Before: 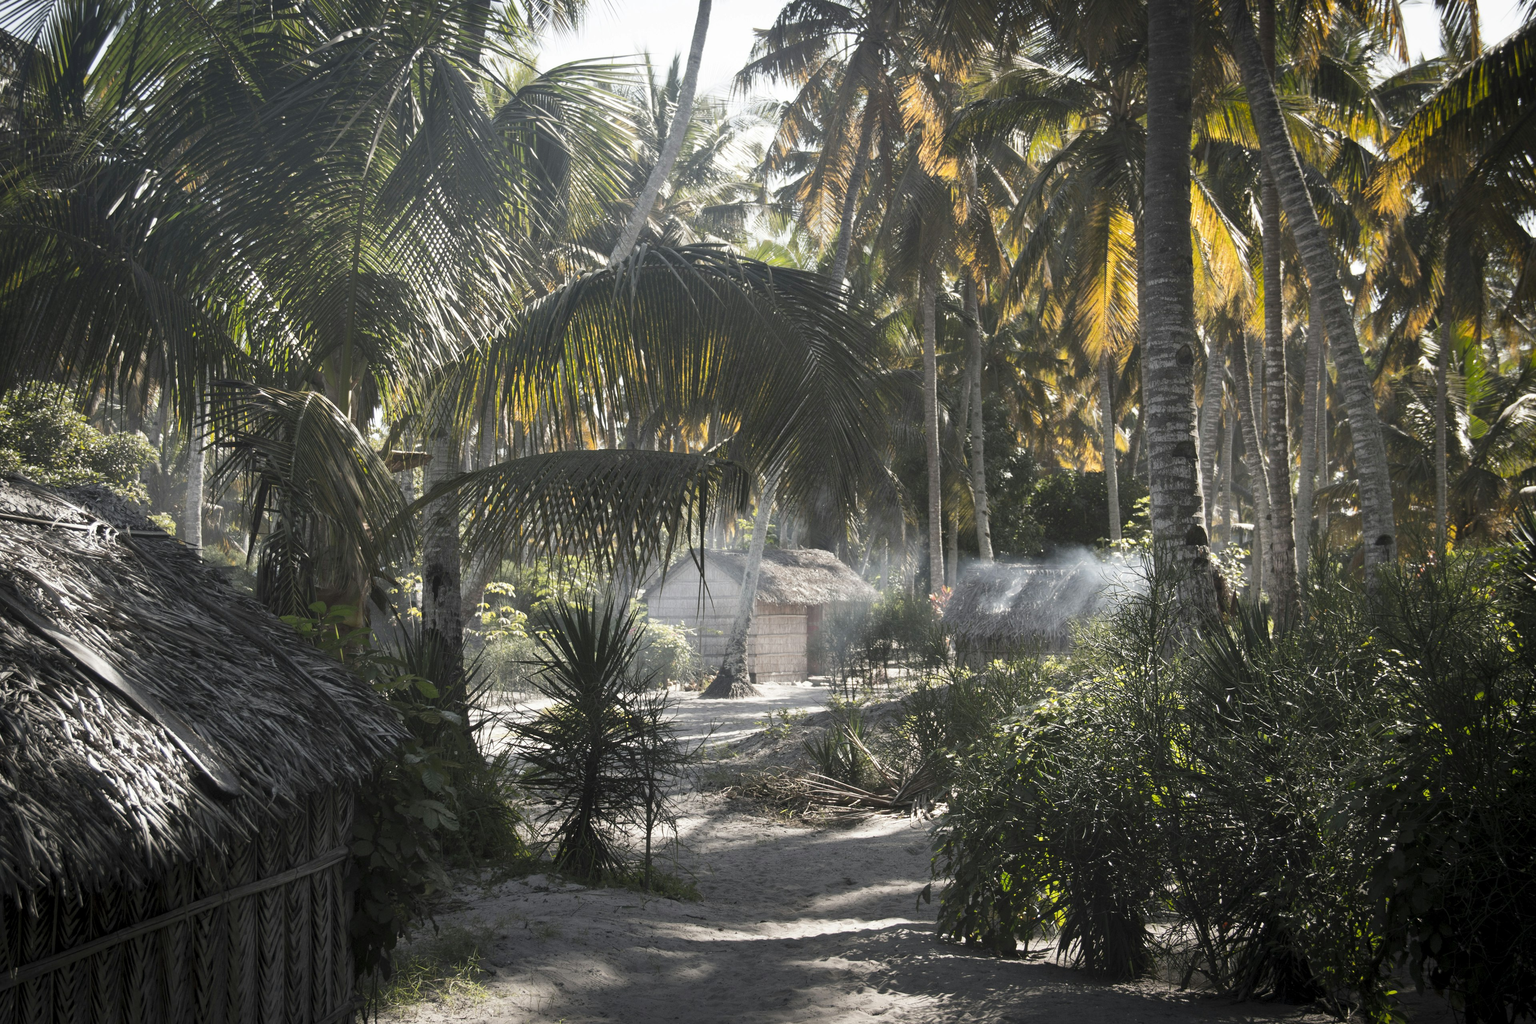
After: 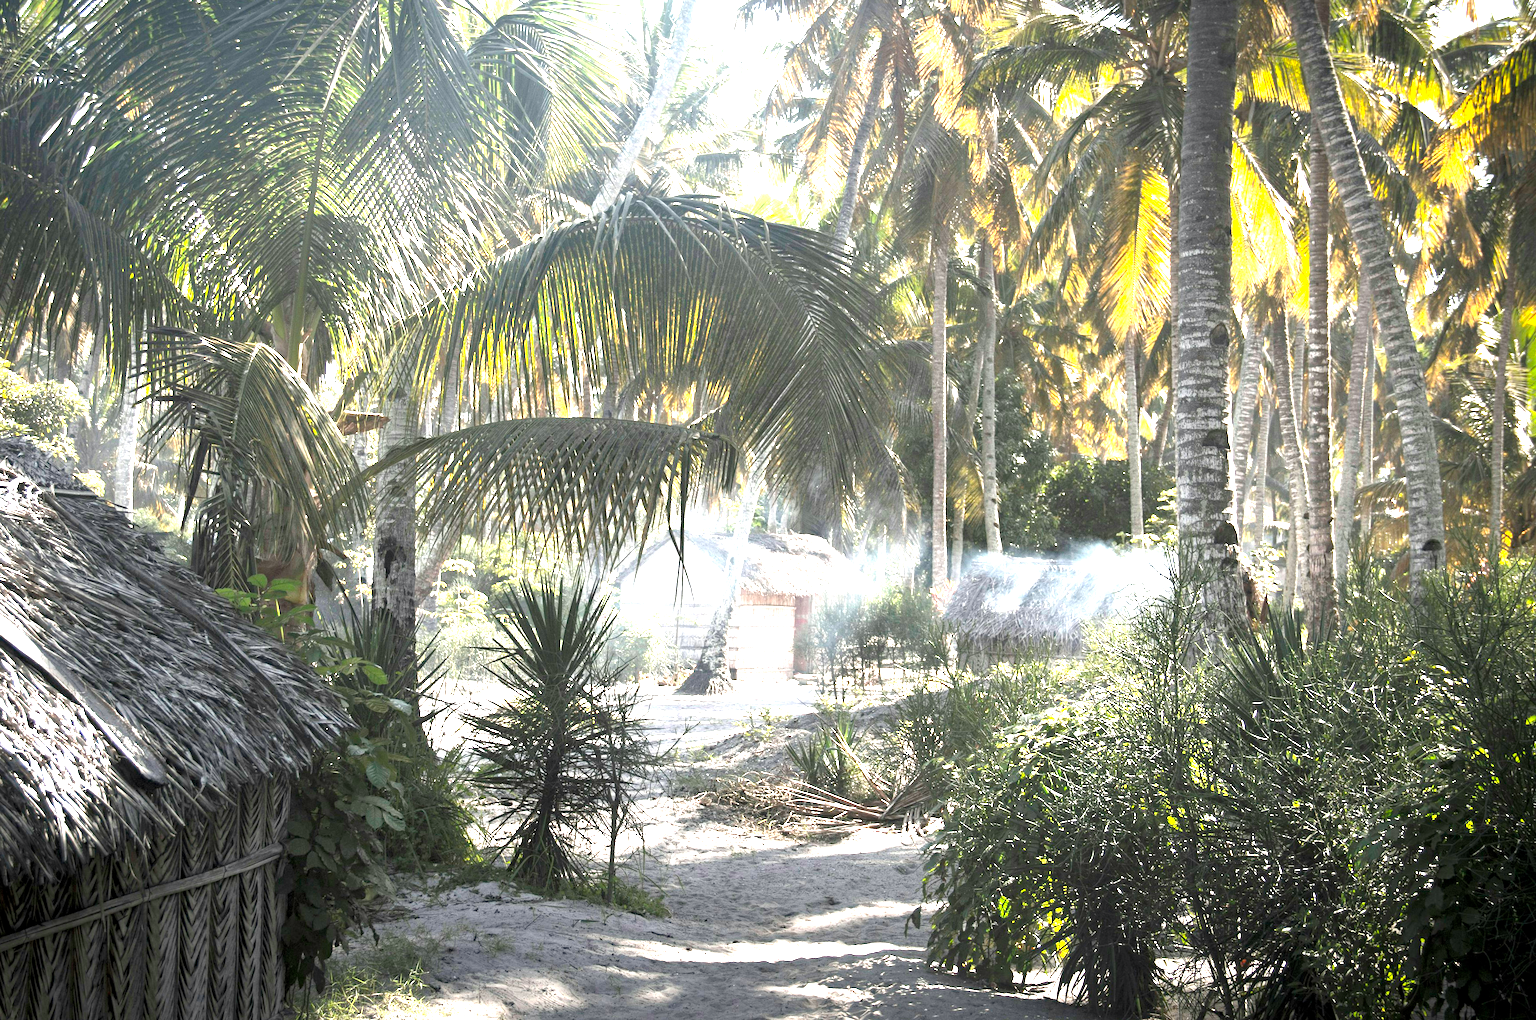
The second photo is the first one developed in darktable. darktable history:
haze removal: compatibility mode true, adaptive false
exposure: exposure 1.991 EV, compensate highlight preservation false
color zones: curves: ch0 [(0.068, 0.464) (0.25, 0.5) (0.48, 0.508) (0.75, 0.536) (0.886, 0.476) (0.967, 0.456)]; ch1 [(0.066, 0.456) (0.25, 0.5) (0.616, 0.508) (0.746, 0.56) (0.934, 0.444)]
crop and rotate: angle -1.89°, left 3.091%, top 4.223%, right 1.515%, bottom 0.655%
